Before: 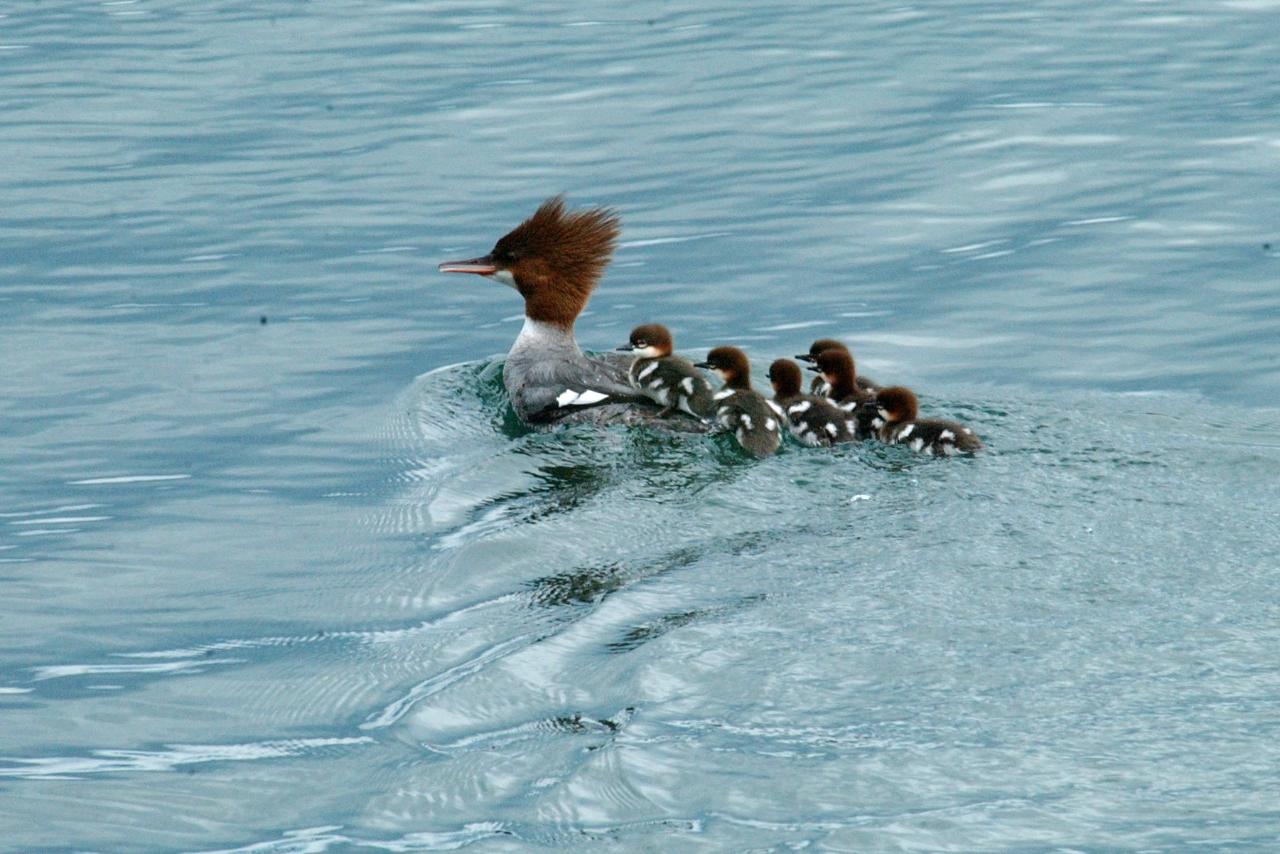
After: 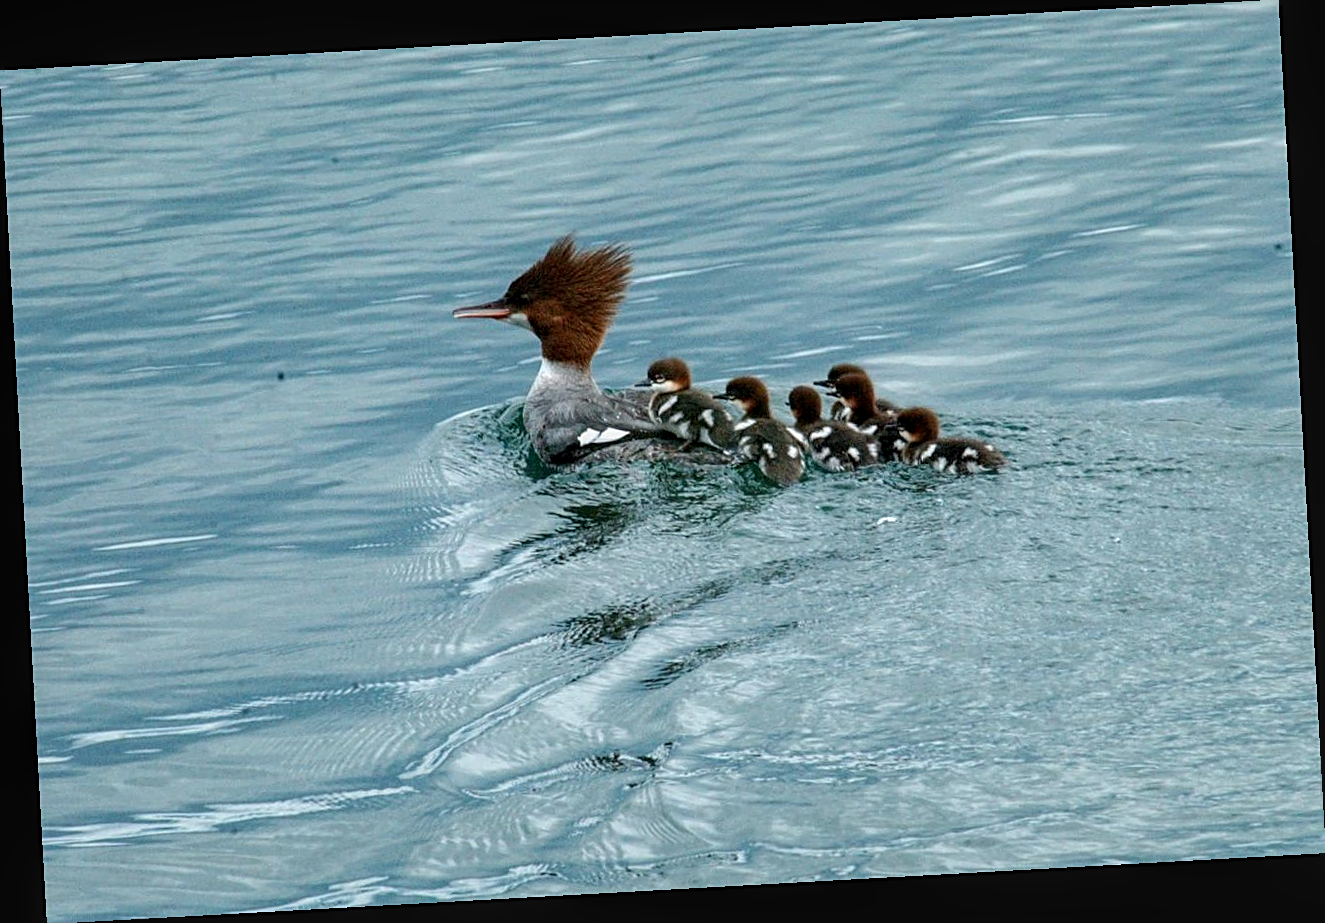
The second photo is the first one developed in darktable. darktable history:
sharpen: on, module defaults
rotate and perspective: rotation -3.18°, automatic cropping off
local contrast: on, module defaults
